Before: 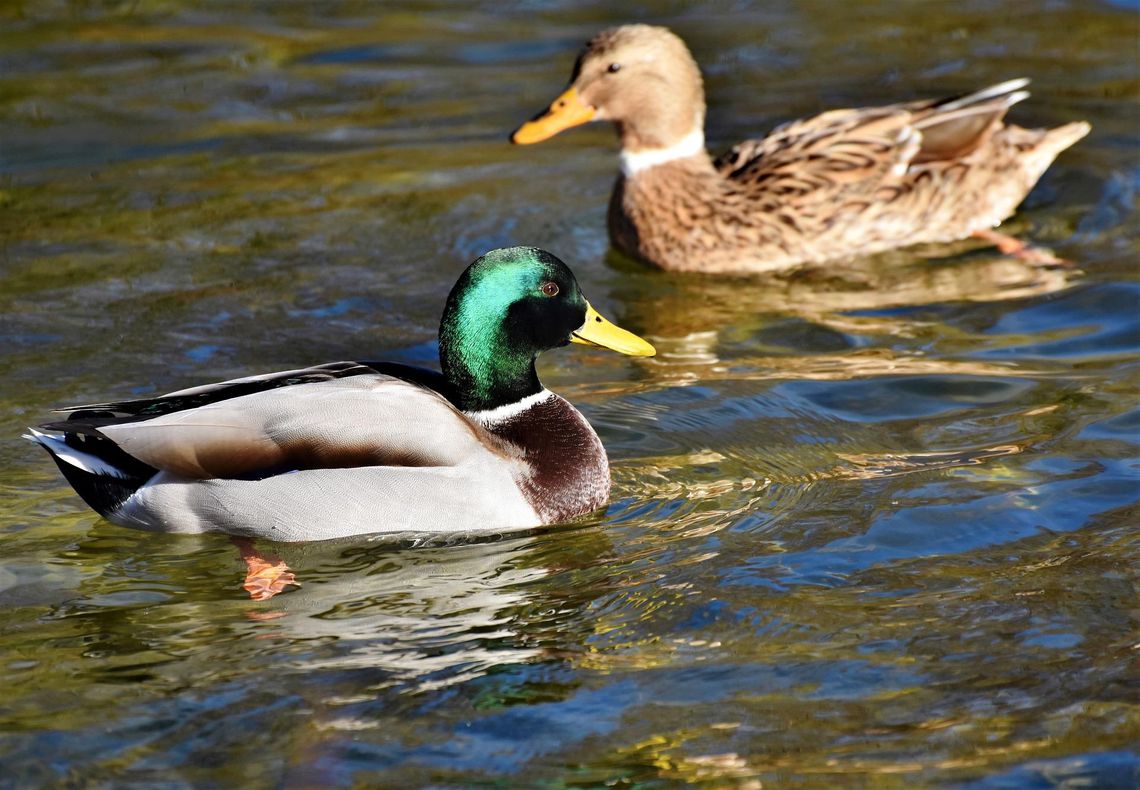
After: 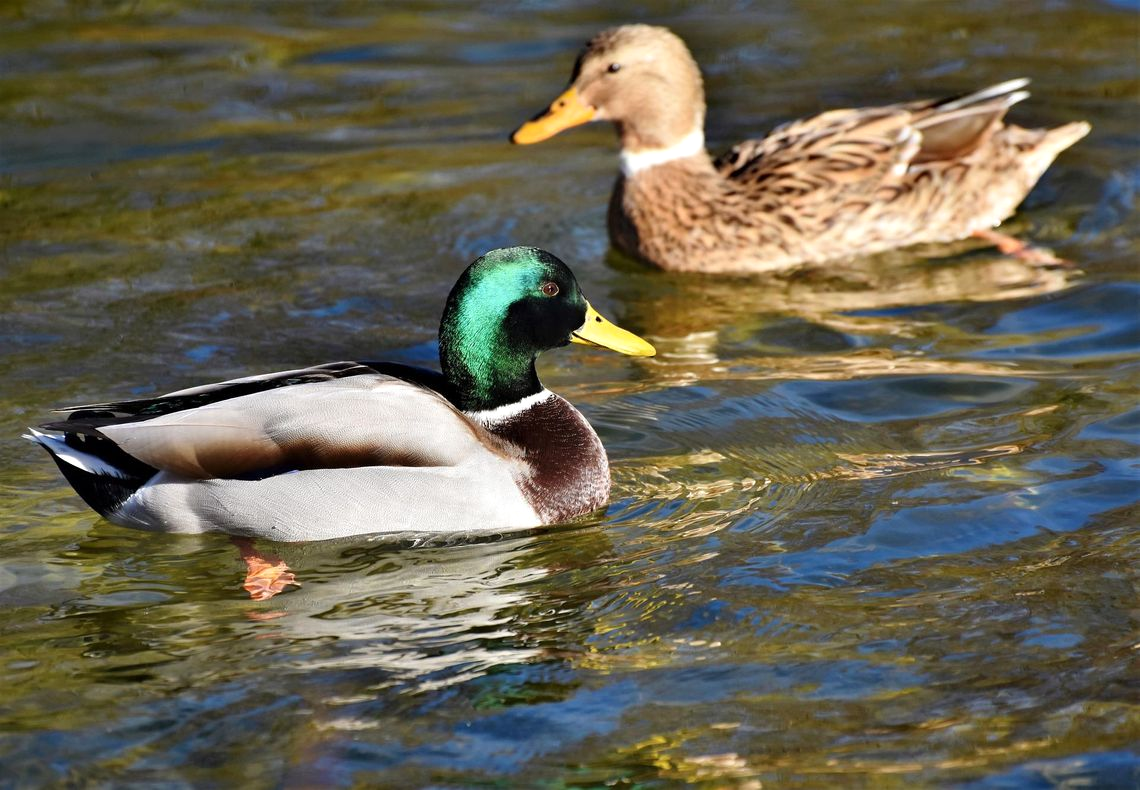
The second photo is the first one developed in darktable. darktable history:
exposure: exposure 0.082 EV, compensate highlight preservation false
